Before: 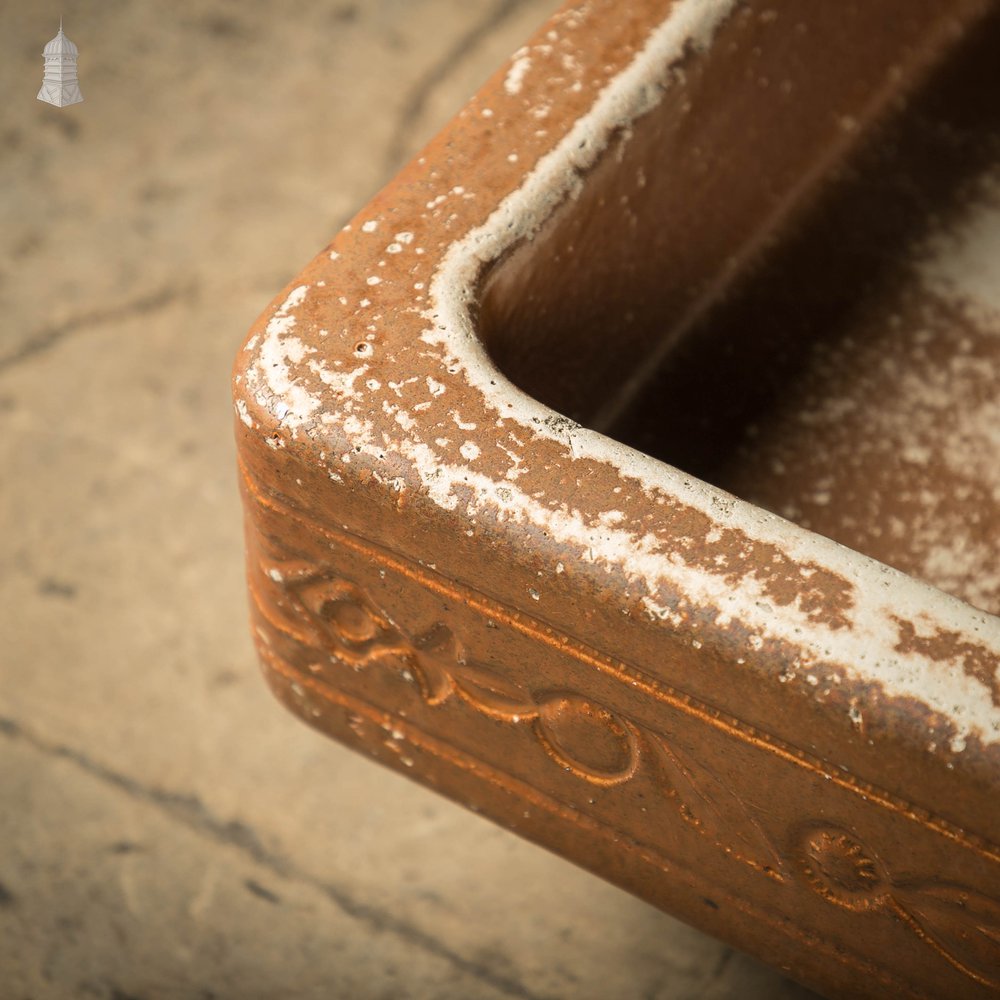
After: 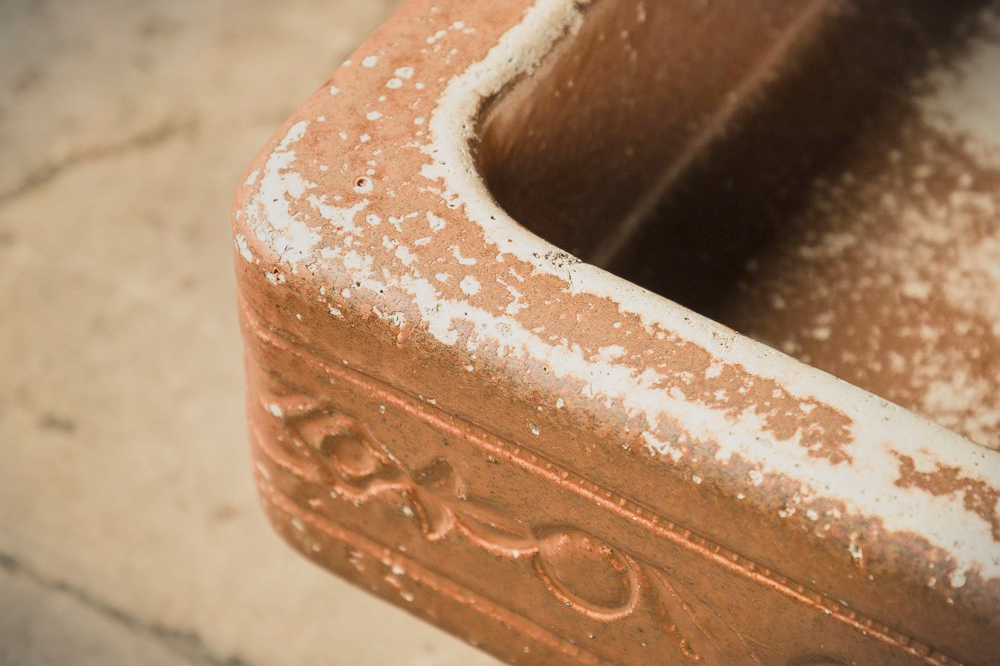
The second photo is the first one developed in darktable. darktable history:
crop: top 16.6%, bottom 16.742%
shadows and highlights: low approximation 0.01, soften with gaussian
exposure: black level correction 0, exposure 1.001 EV, compensate exposure bias true, compensate highlight preservation false
filmic rgb: black relative exposure -16 EV, white relative exposure 4.91 EV, hardness 6.21, color science v5 (2021), contrast in shadows safe, contrast in highlights safe
vignetting: fall-off start 100.08%, width/height ratio 1.324
